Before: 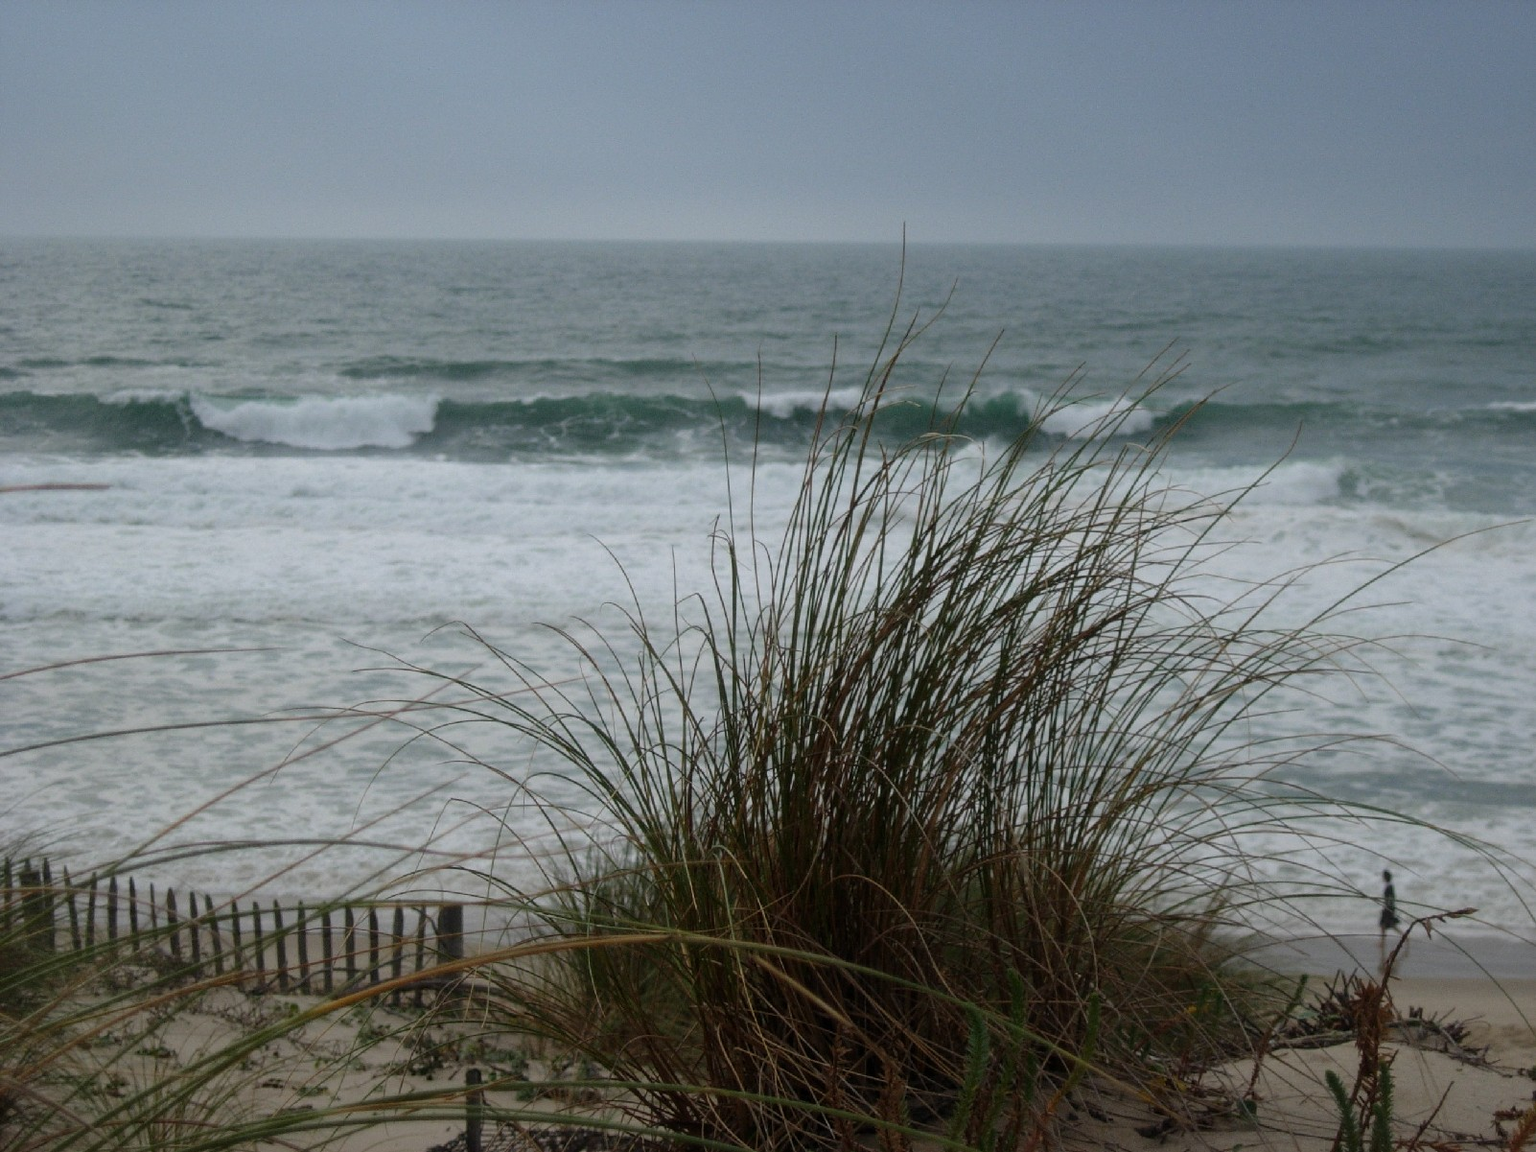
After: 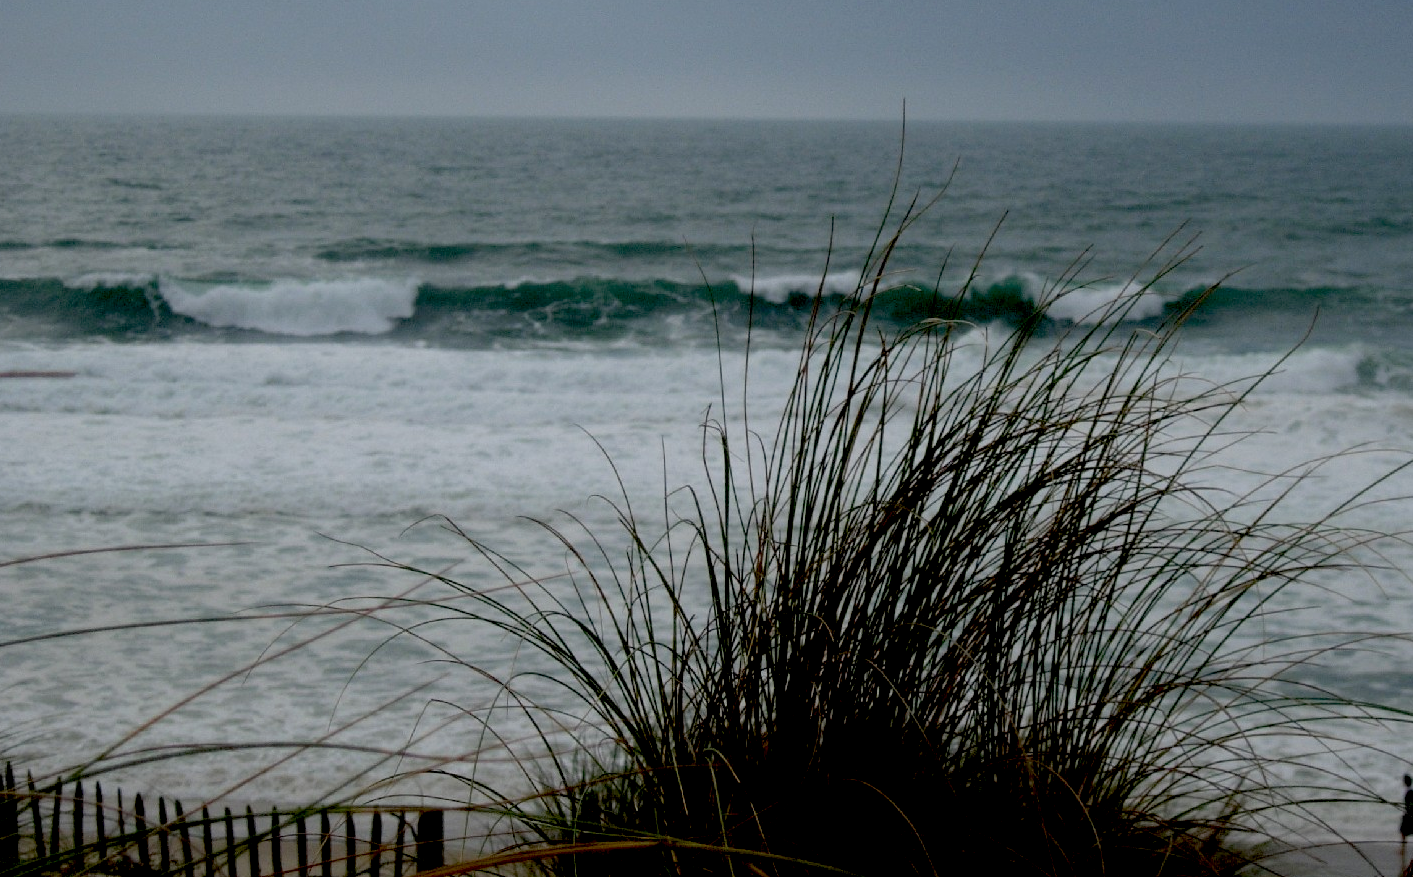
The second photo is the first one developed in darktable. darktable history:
crop and rotate: left 2.472%, top 11.083%, right 9.271%, bottom 15.875%
exposure: black level correction 0.046, exposure -0.231 EV, compensate highlight preservation false
